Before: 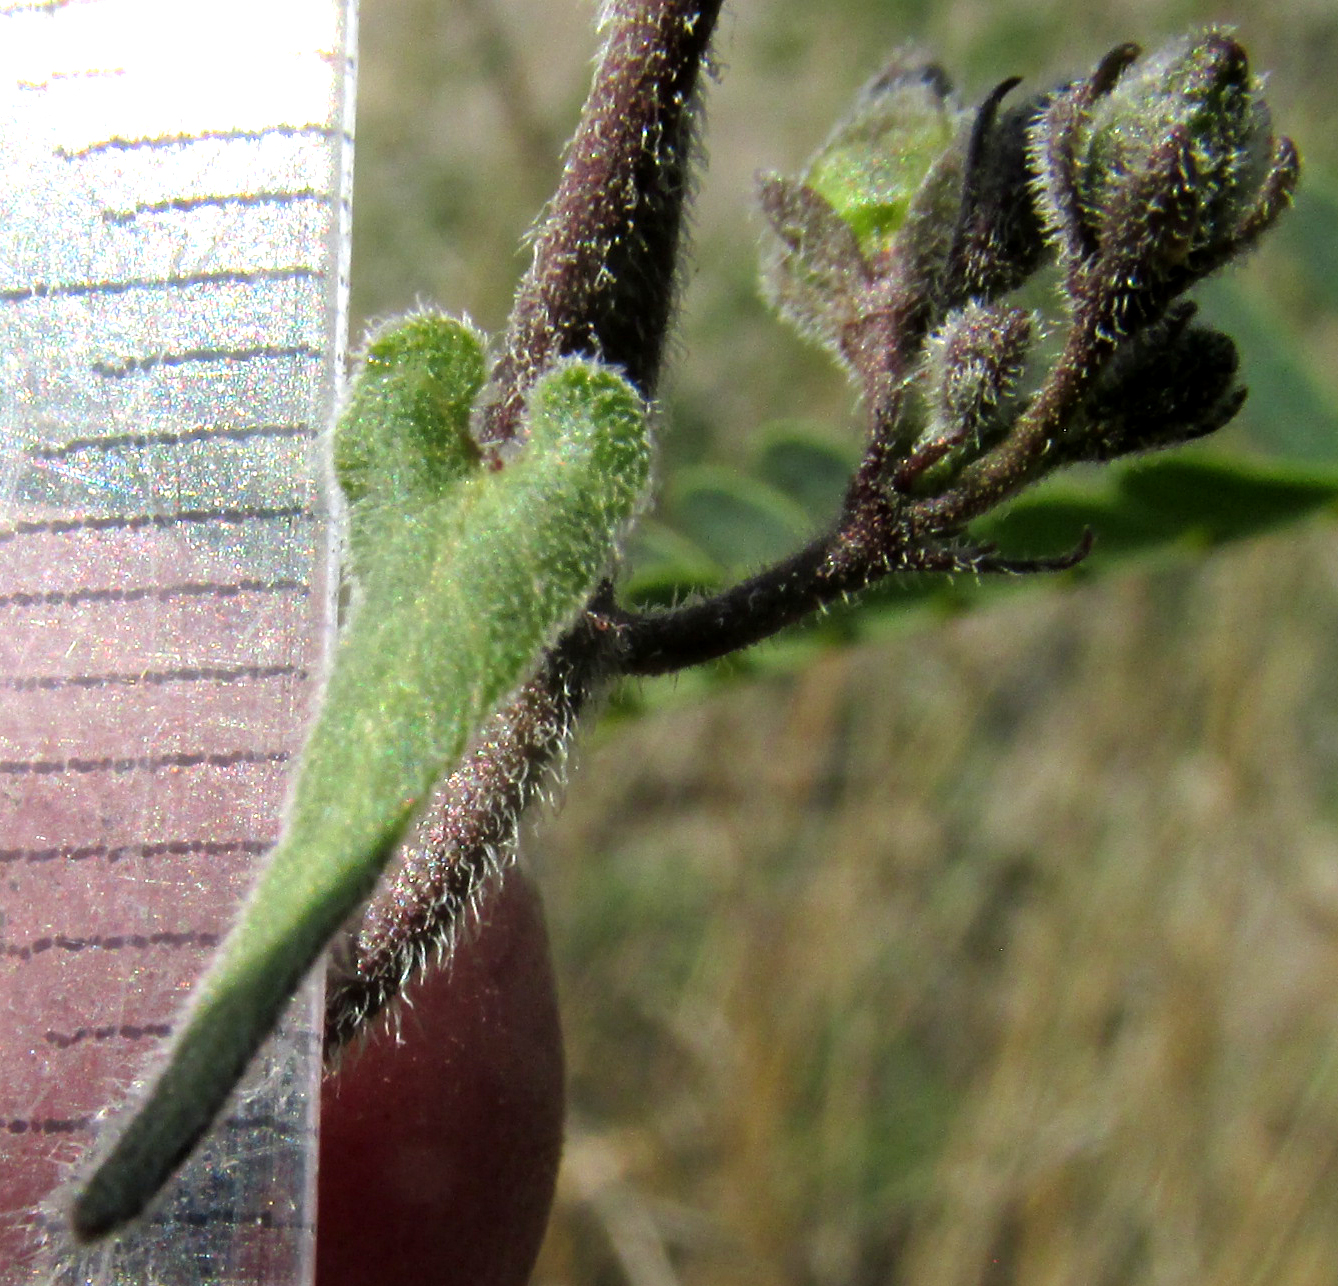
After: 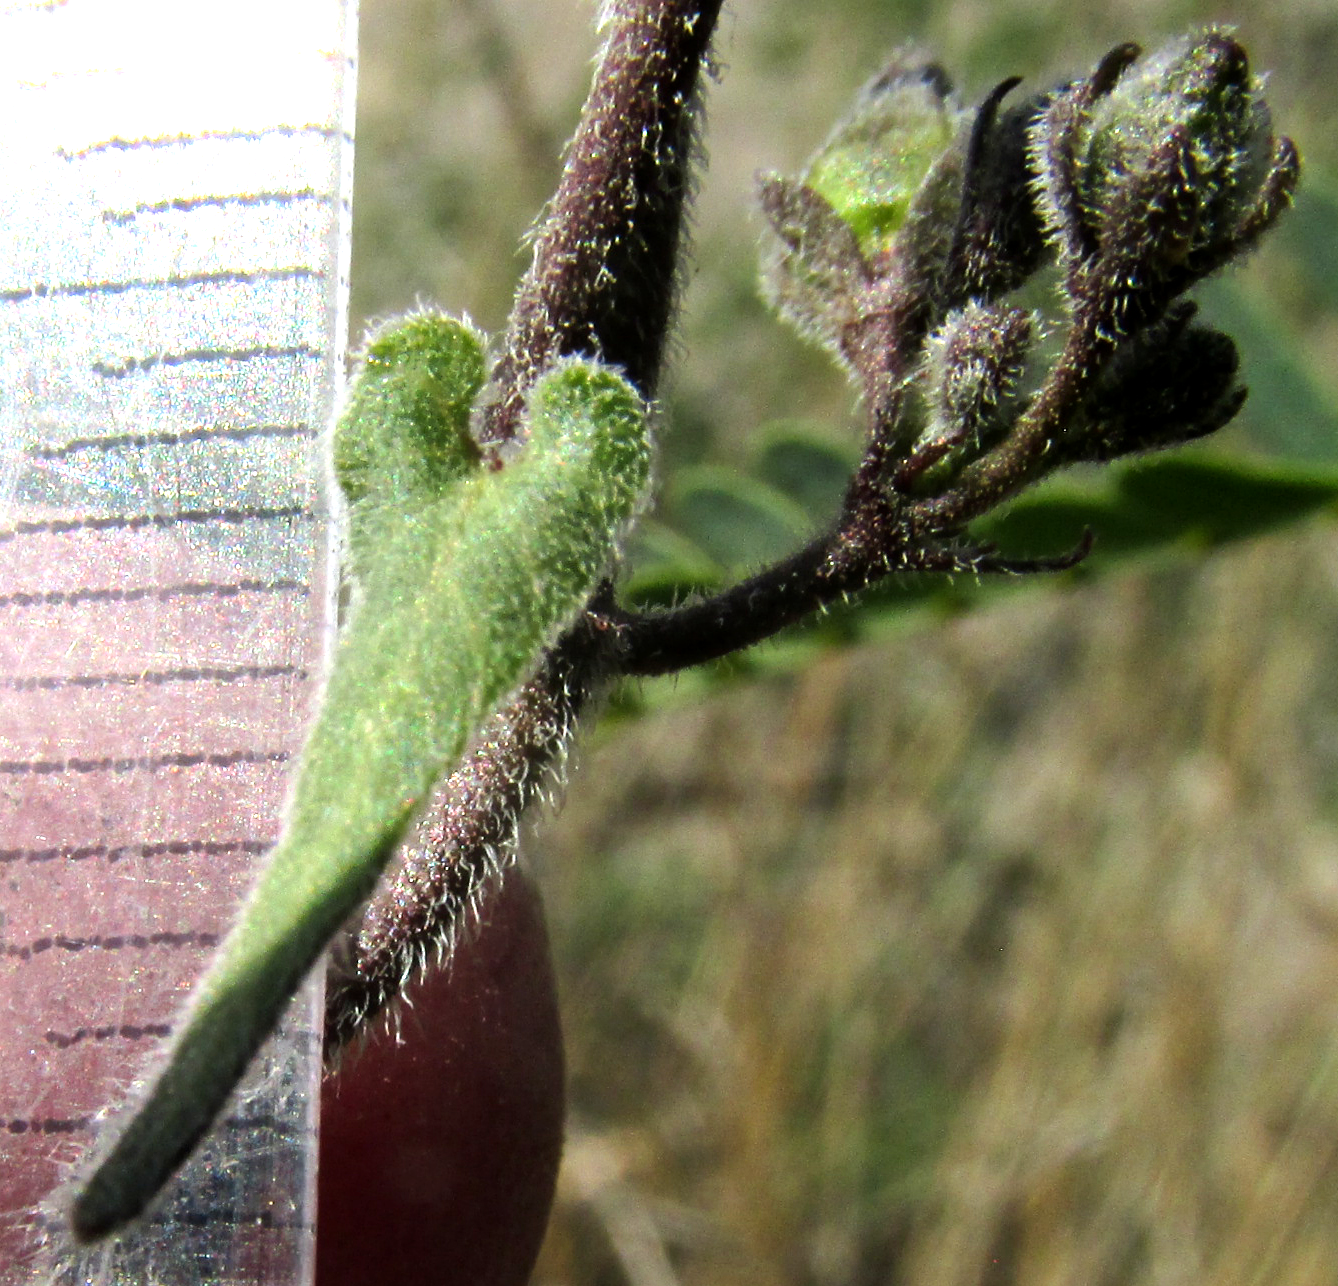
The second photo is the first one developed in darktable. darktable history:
tone equalizer: -8 EV -0.417 EV, -7 EV -0.389 EV, -6 EV -0.333 EV, -5 EV -0.222 EV, -3 EV 0.222 EV, -2 EV 0.333 EV, -1 EV 0.389 EV, +0 EV 0.417 EV, edges refinement/feathering 500, mask exposure compensation -1.57 EV, preserve details no
contrast brightness saturation: contrast 0.05
